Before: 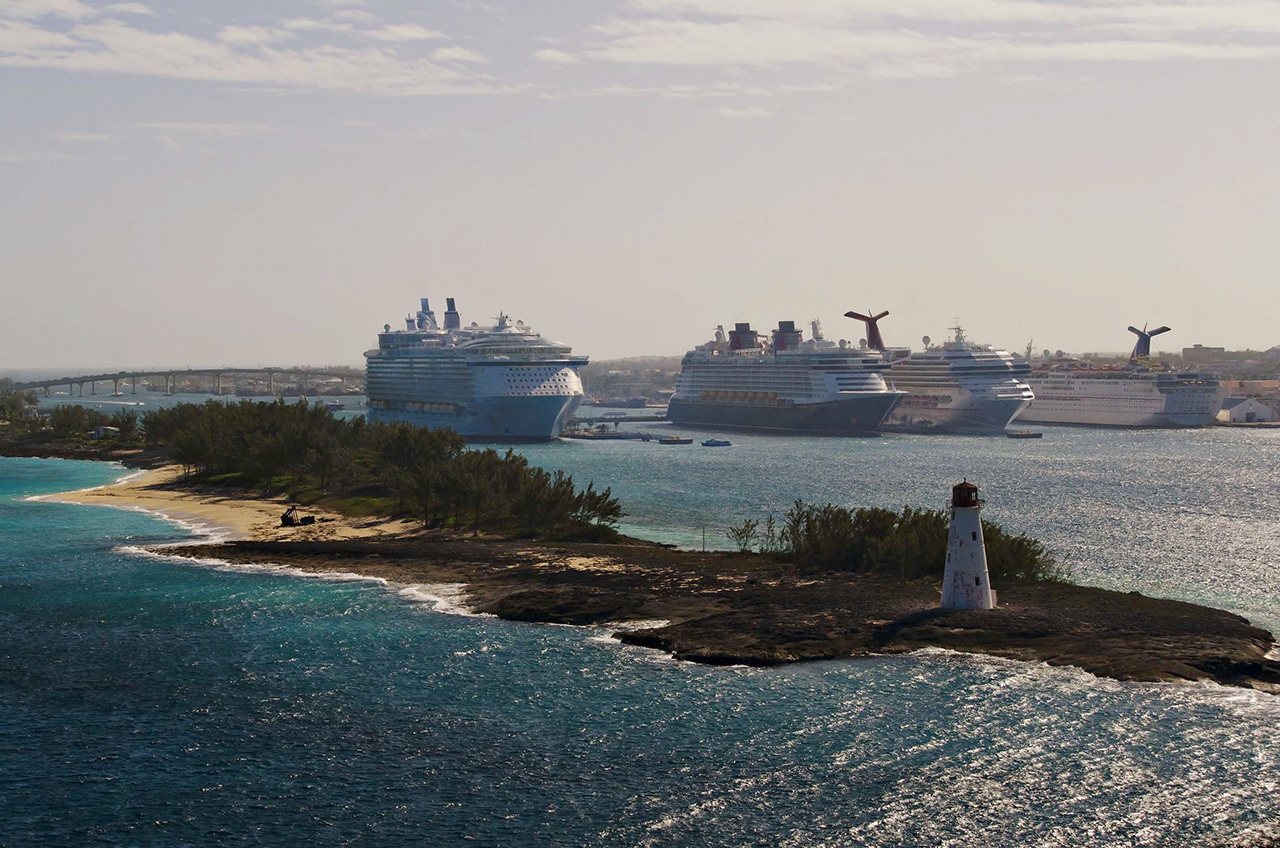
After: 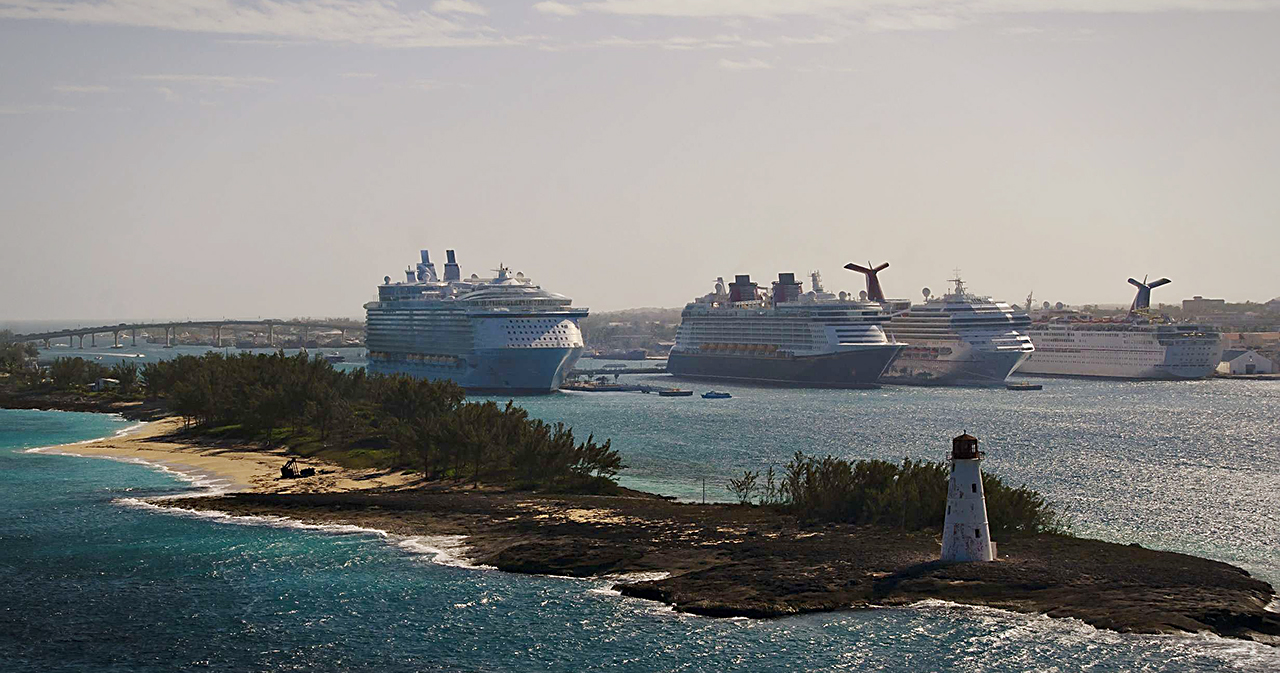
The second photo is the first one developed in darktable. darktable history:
vignetting: fall-off radius 100%, width/height ratio 1.337
sharpen: on, module defaults
crop and rotate: top 5.667%, bottom 14.937%
